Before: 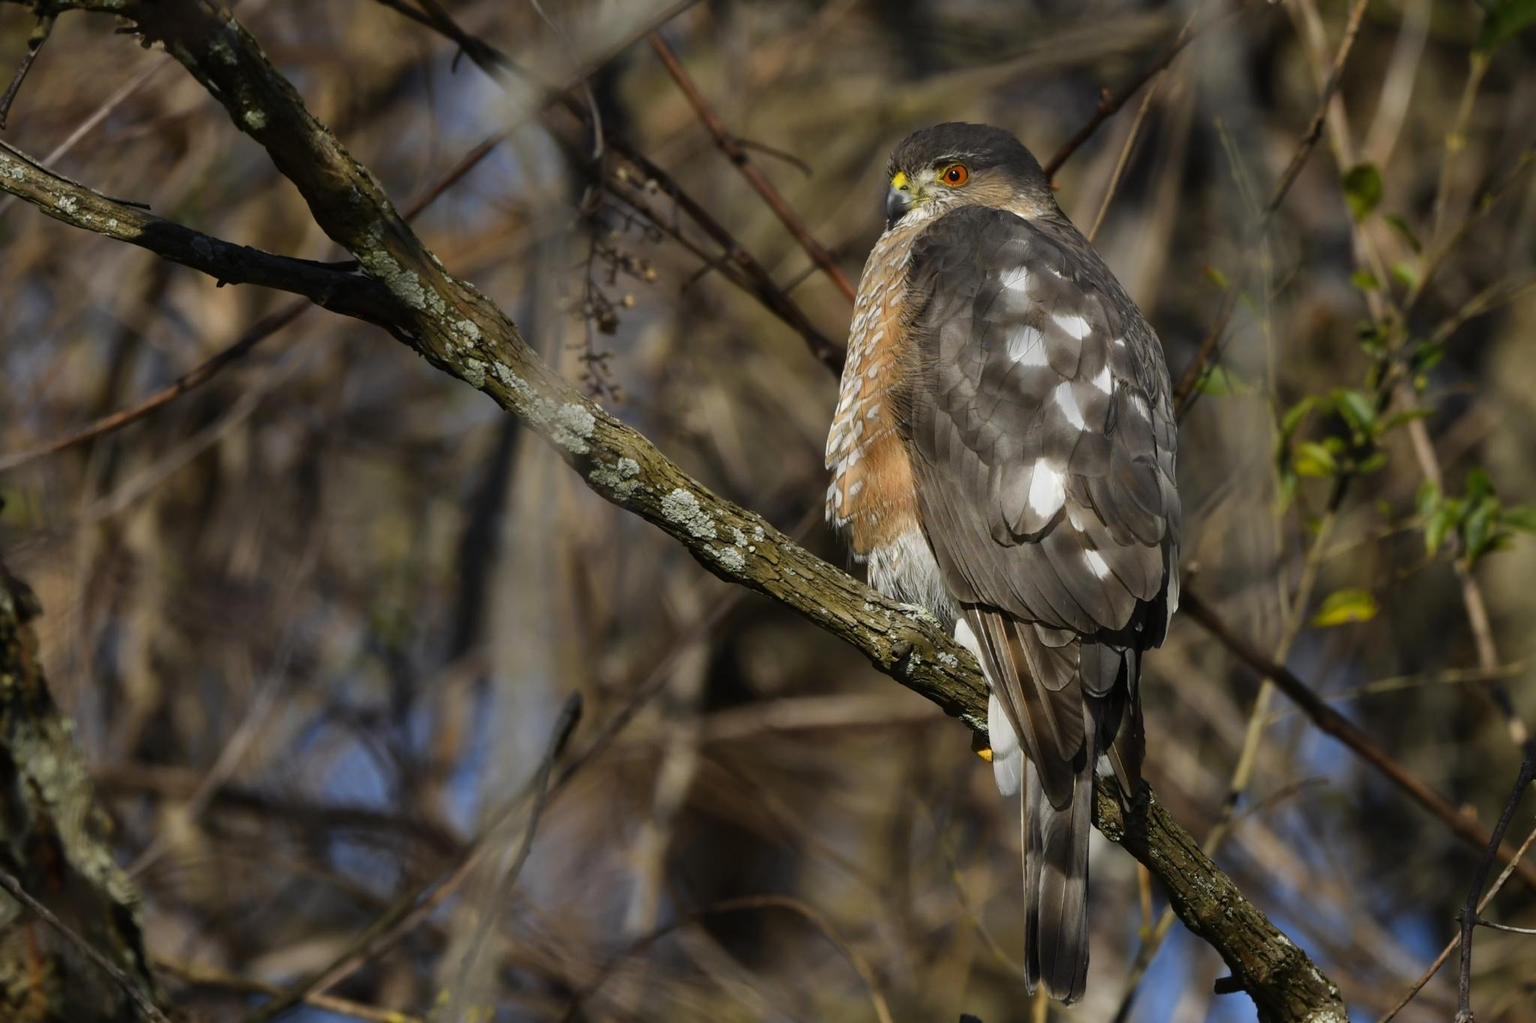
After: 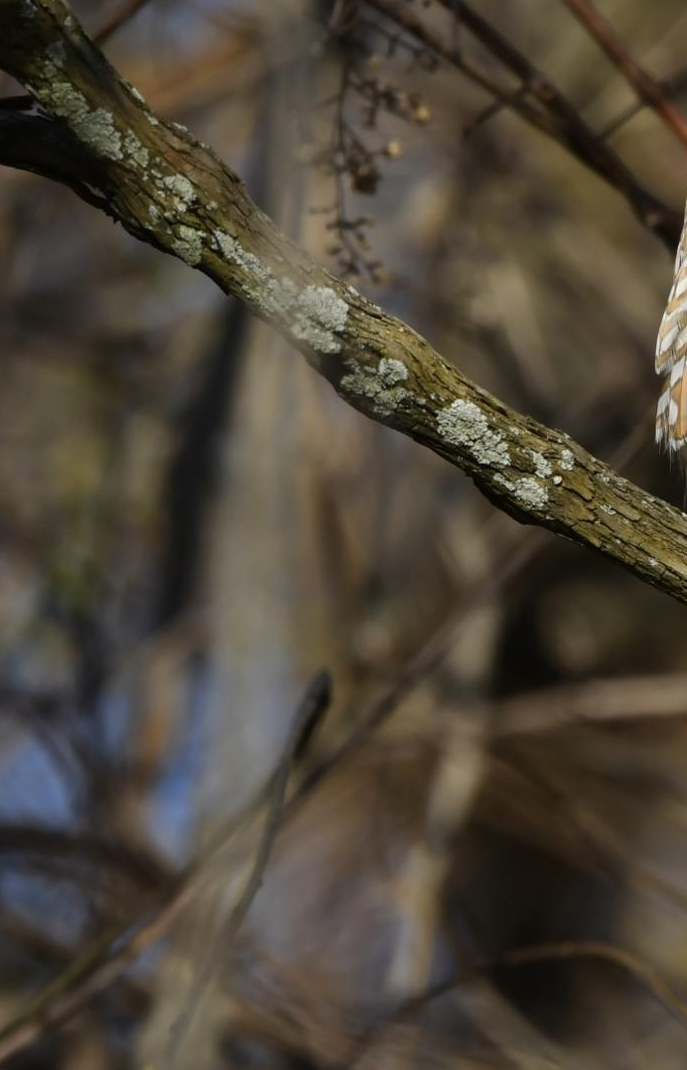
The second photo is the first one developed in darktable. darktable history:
tone equalizer: on, module defaults
crop and rotate: left 21.77%, top 18.528%, right 44.676%, bottom 2.997%
